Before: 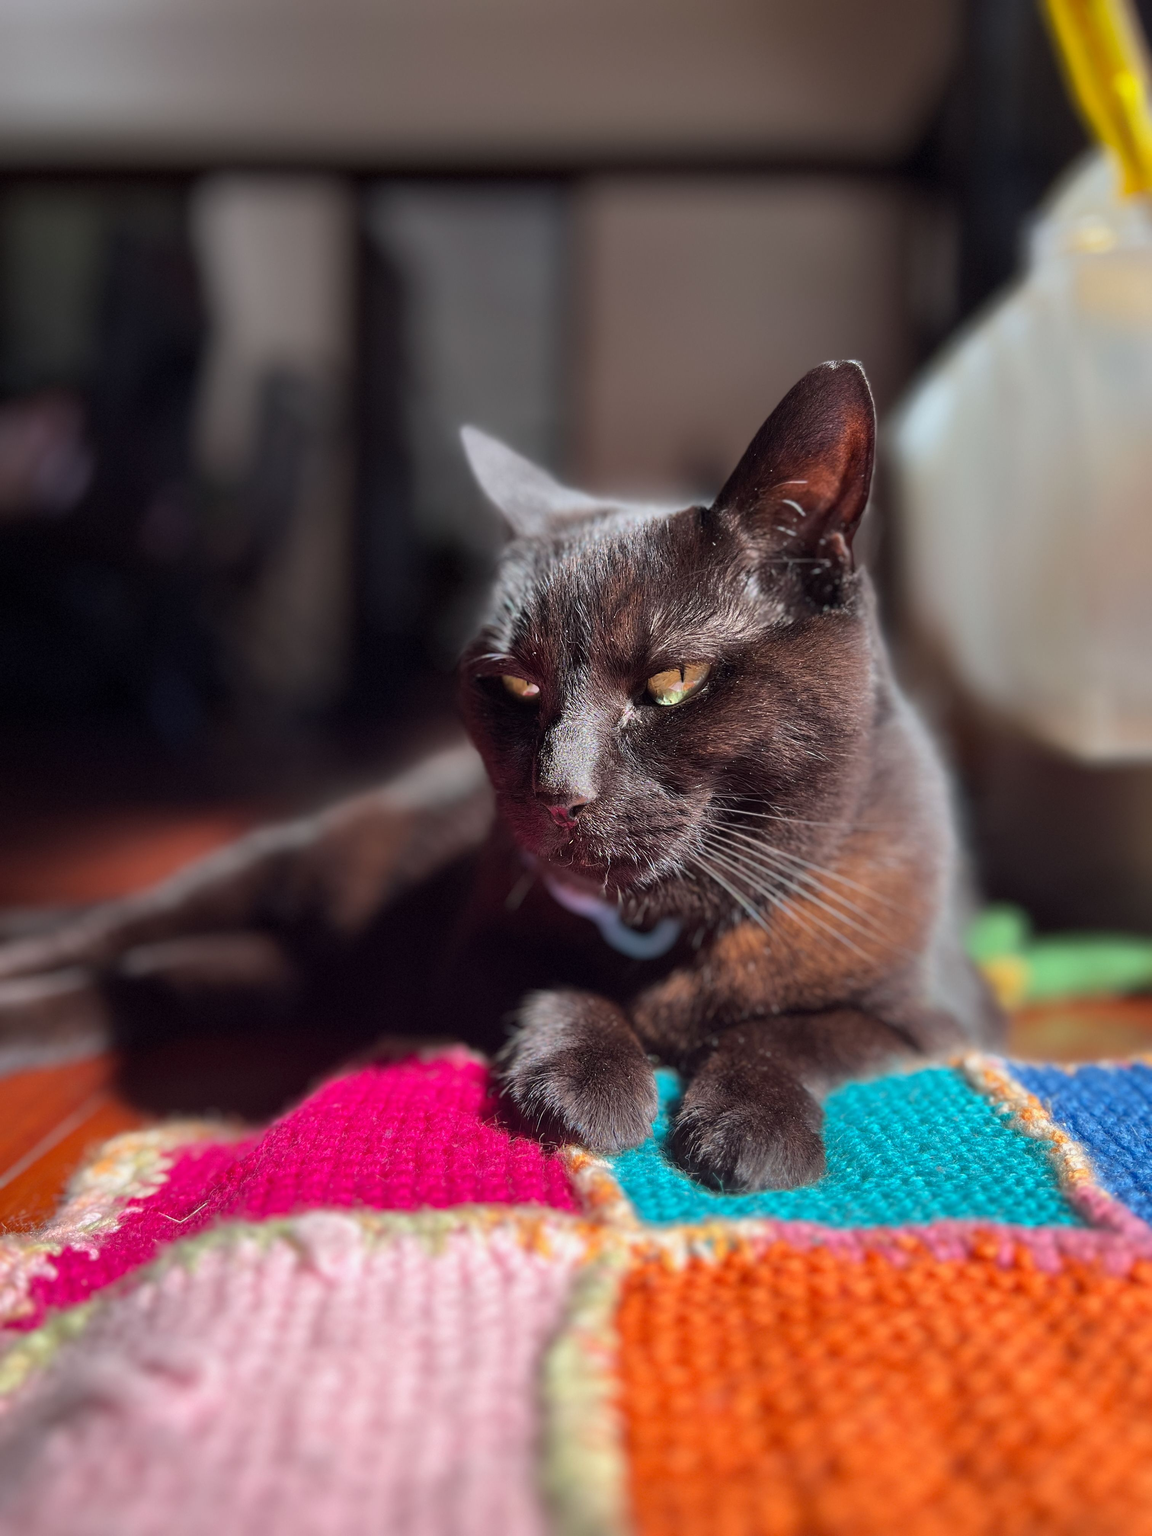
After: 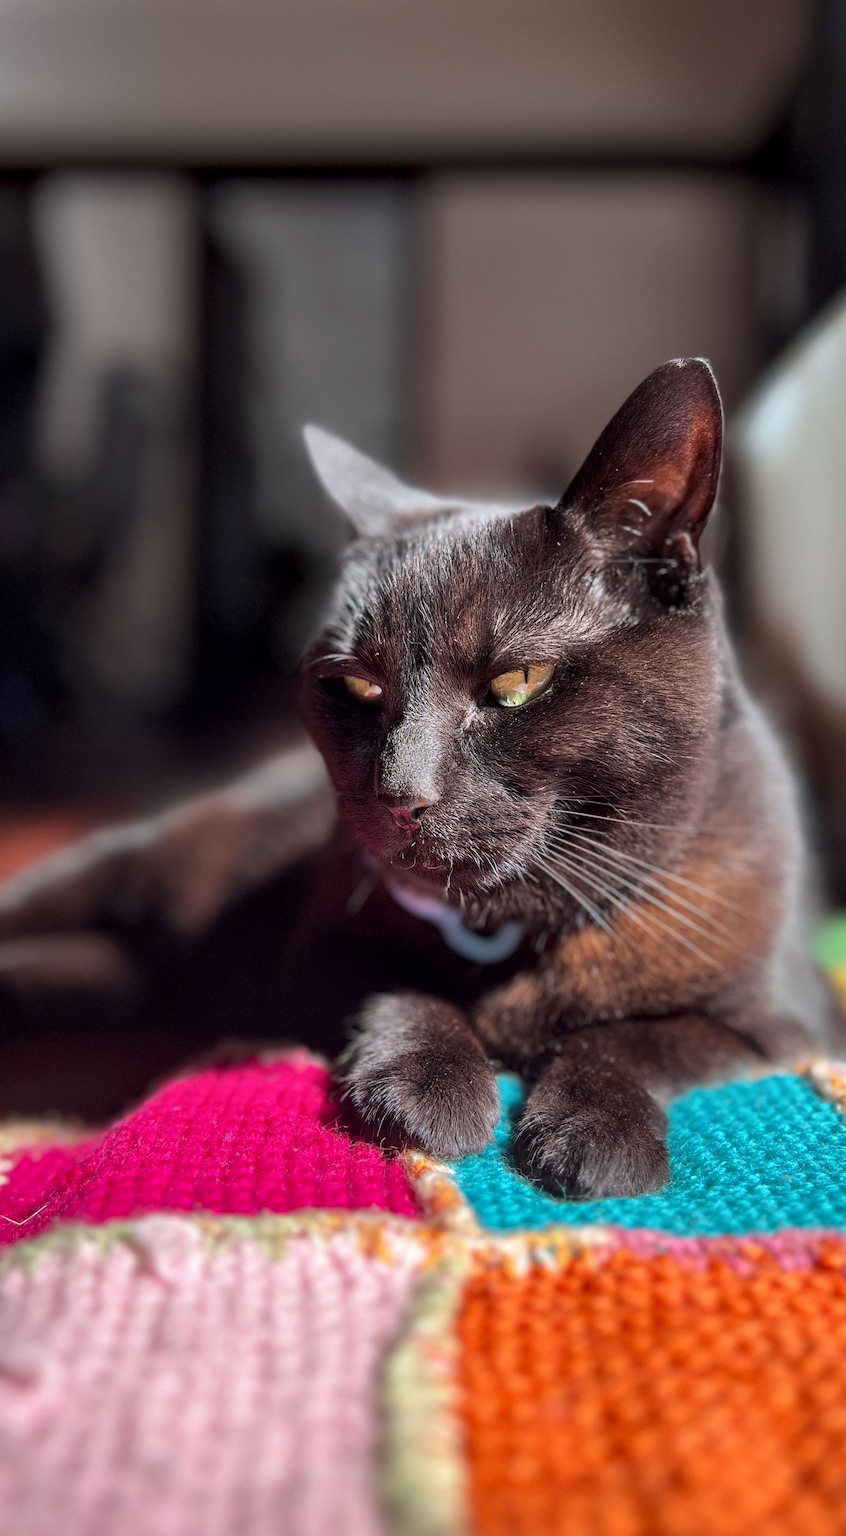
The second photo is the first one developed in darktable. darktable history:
rotate and perspective: rotation 0.192°, lens shift (horizontal) -0.015, crop left 0.005, crop right 0.996, crop top 0.006, crop bottom 0.99
local contrast: on, module defaults
crop: left 13.443%, right 13.31%
